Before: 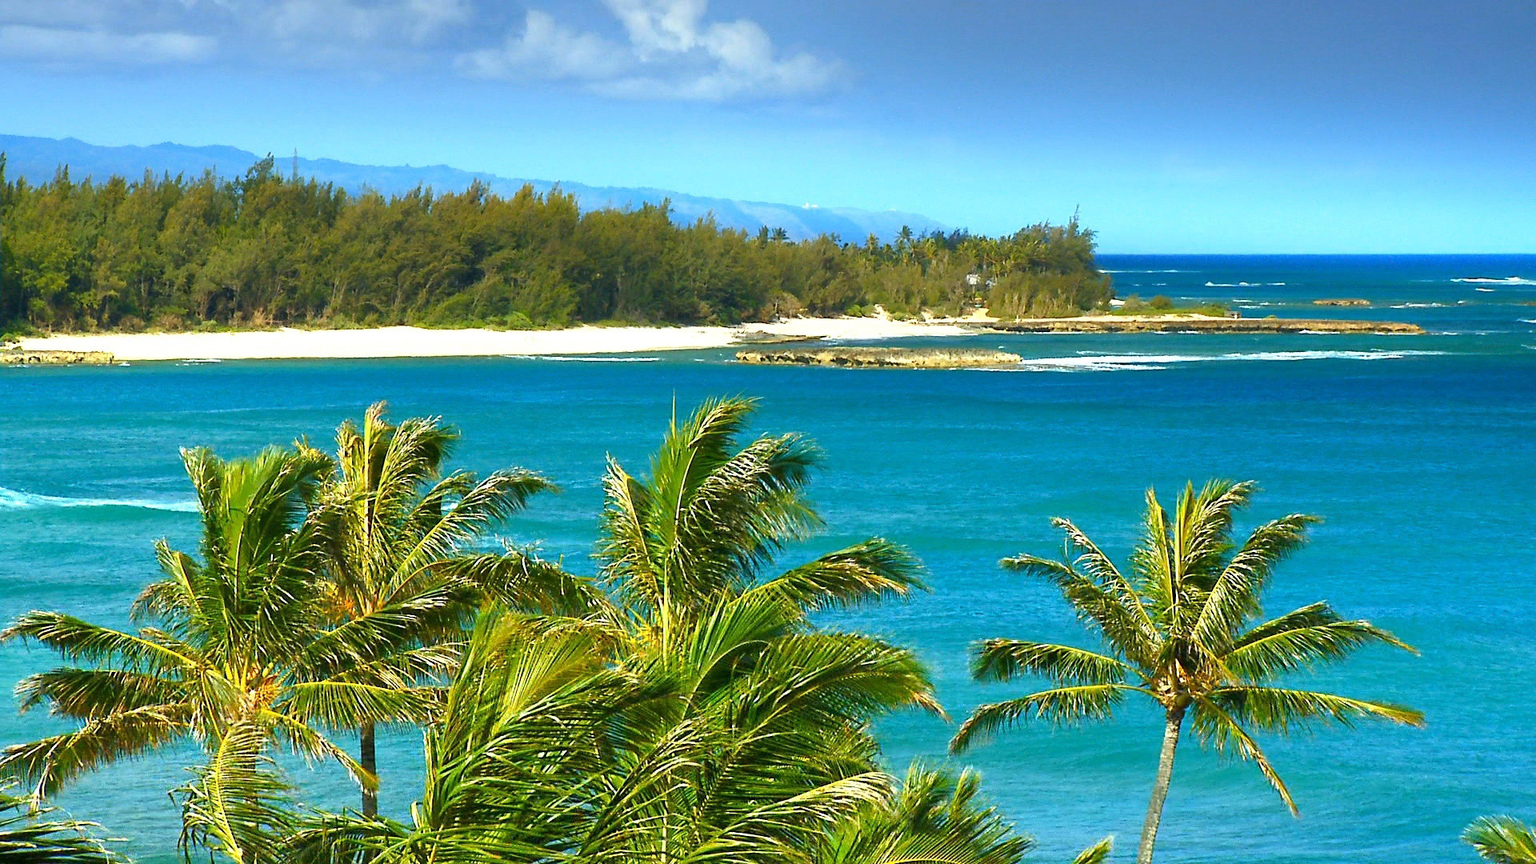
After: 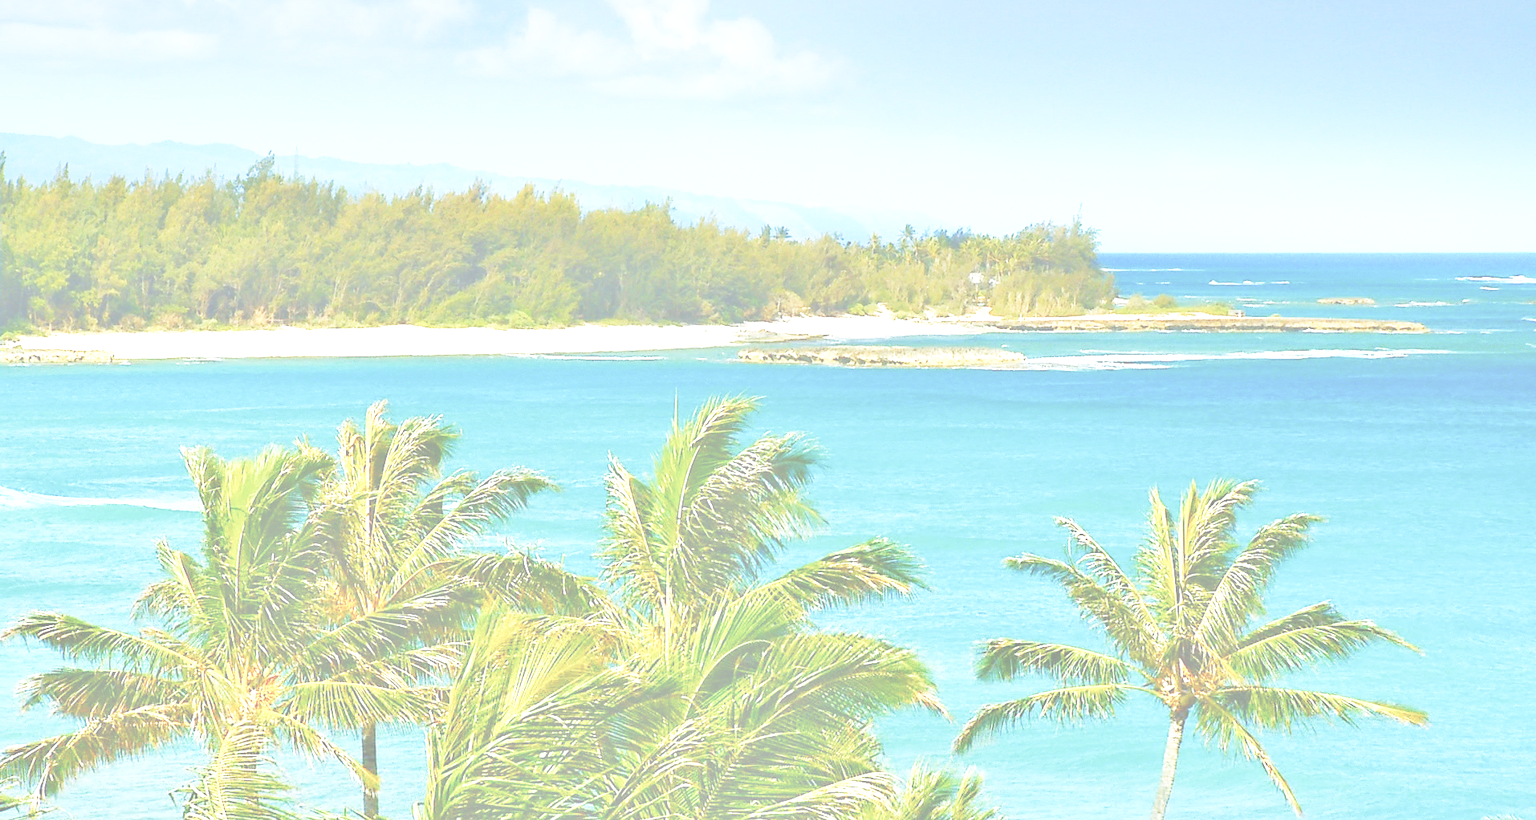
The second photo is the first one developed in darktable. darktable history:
crop: top 0.324%, right 0.263%, bottom 5%
base curve: curves: ch0 [(0, 0) (0, 0) (0.002, 0.001) (0.008, 0.003) (0.019, 0.011) (0.037, 0.037) (0.064, 0.11) (0.102, 0.232) (0.152, 0.379) (0.216, 0.524) (0.296, 0.665) (0.394, 0.789) (0.512, 0.881) (0.651, 0.945) (0.813, 0.986) (1, 1)], preserve colors none
exposure: black level correction -0.07, exposure 0.502 EV, compensate highlight preservation false
tone equalizer: -7 EV 0.148 EV, -6 EV 0.636 EV, -5 EV 1.11 EV, -4 EV 1.32 EV, -3 EV 1.16 EV, -2 EV 0.6 EV, -1 EV 0.146 EV, mask exposure compensation -0.497 EV
